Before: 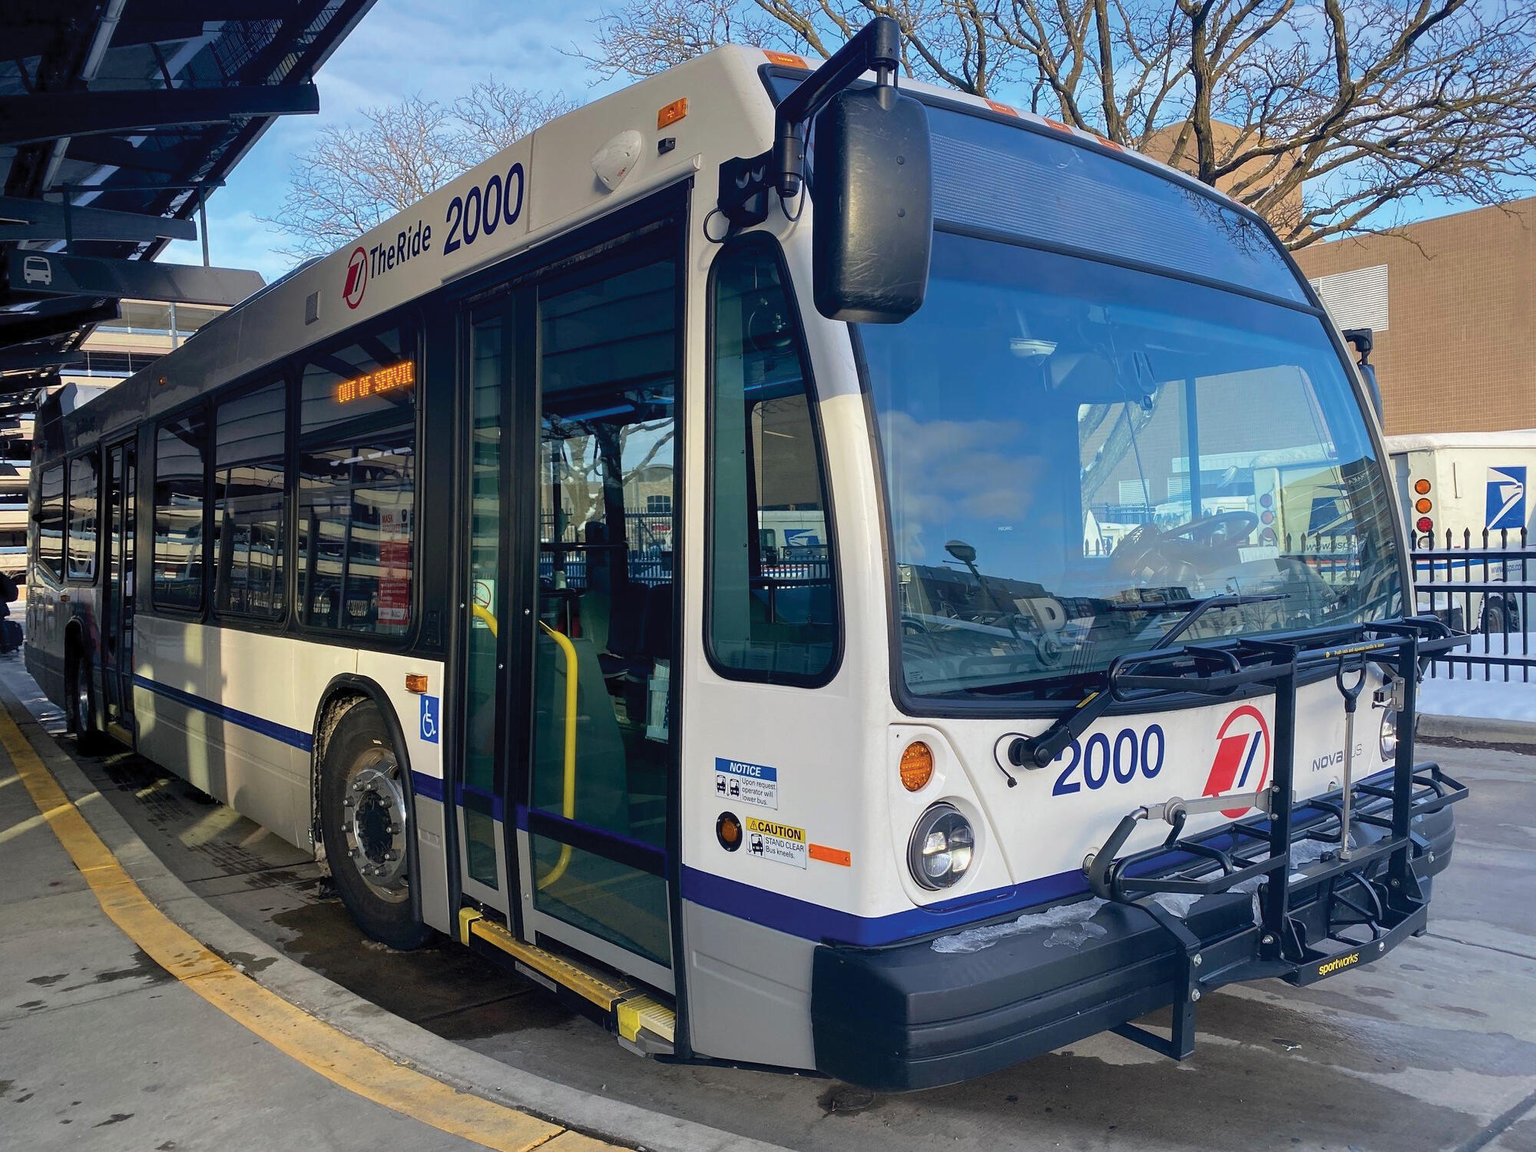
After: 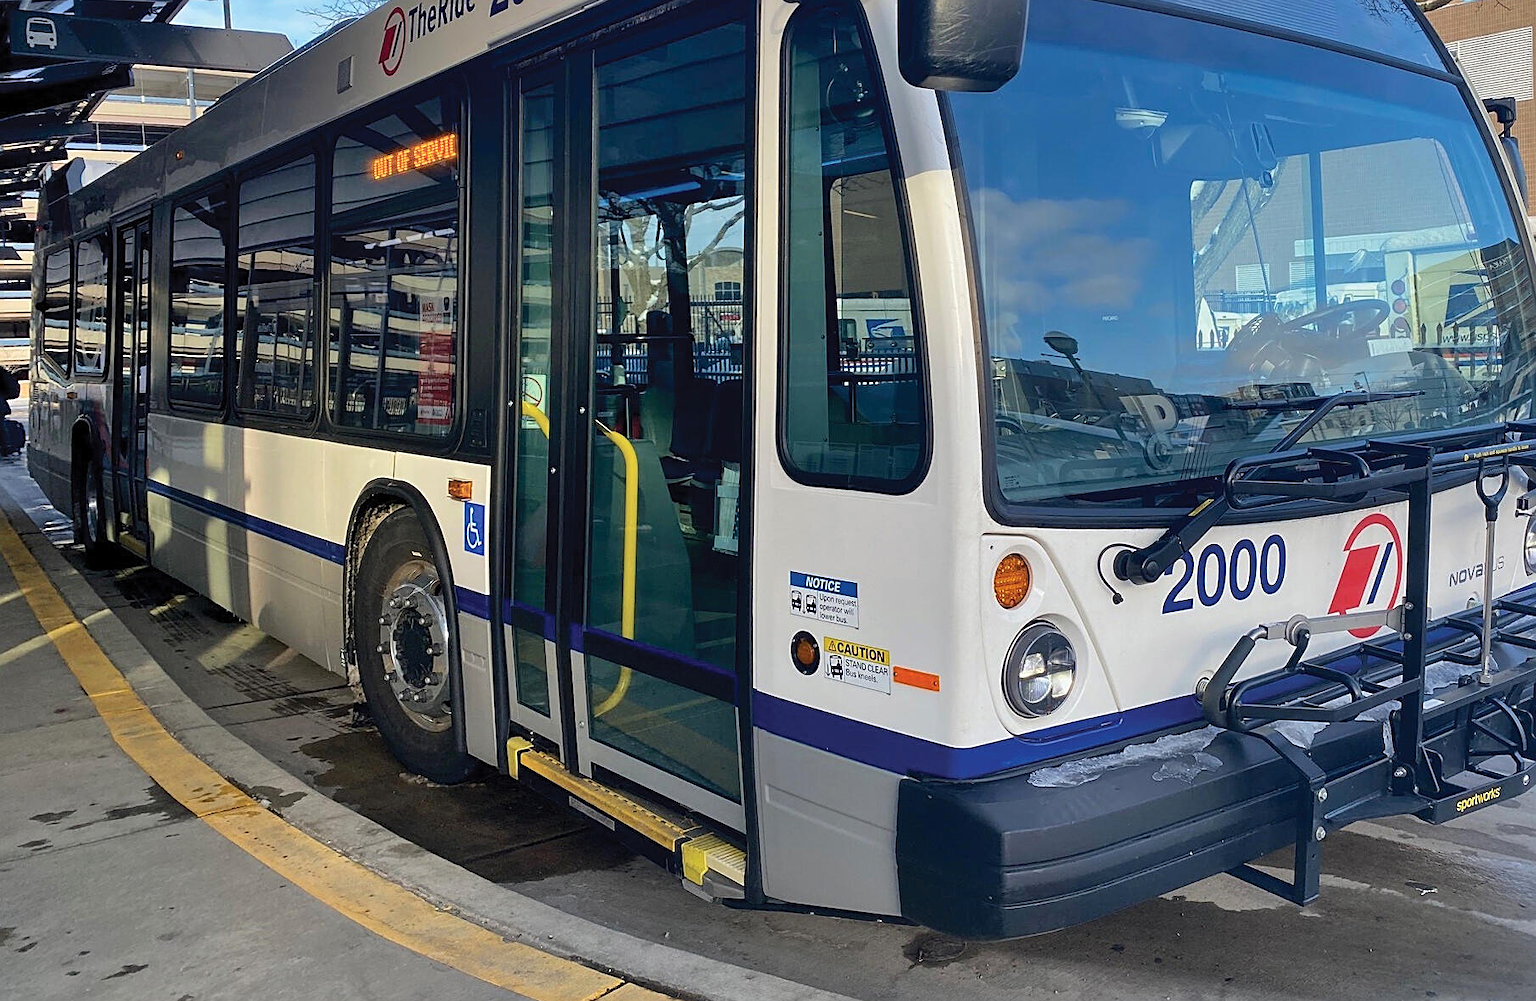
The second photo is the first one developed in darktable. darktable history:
sharpen: on, module defaults
crop: top 20.916%, right 9.437%, bottom 0.316%
shadows and highlights: soften with gaussian
